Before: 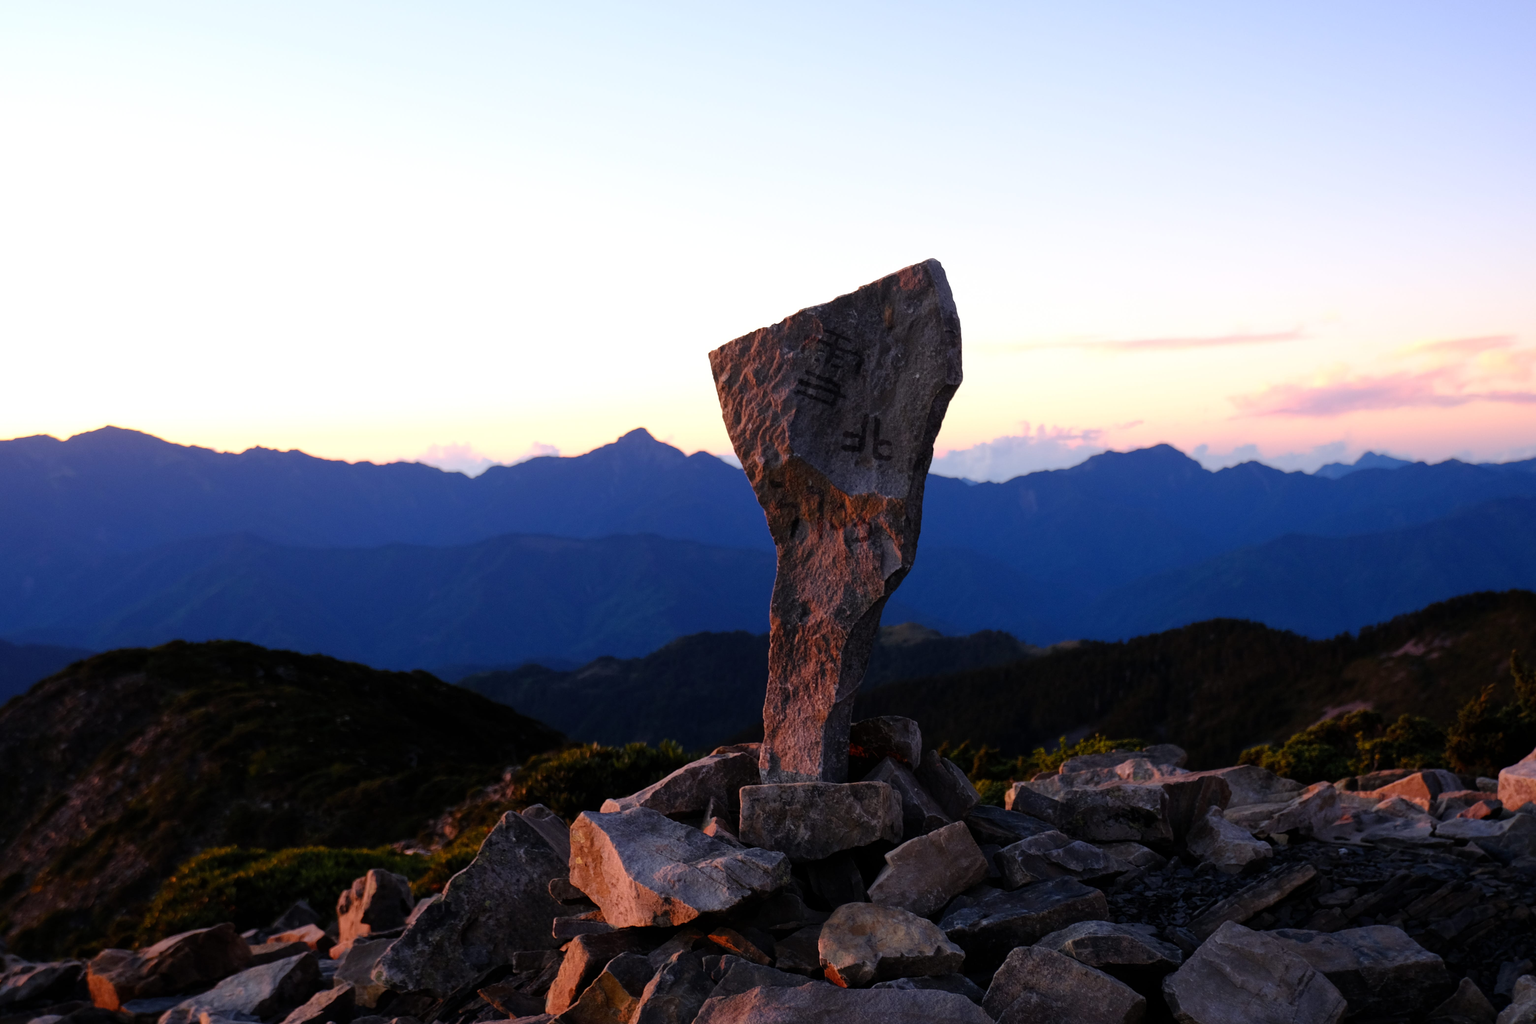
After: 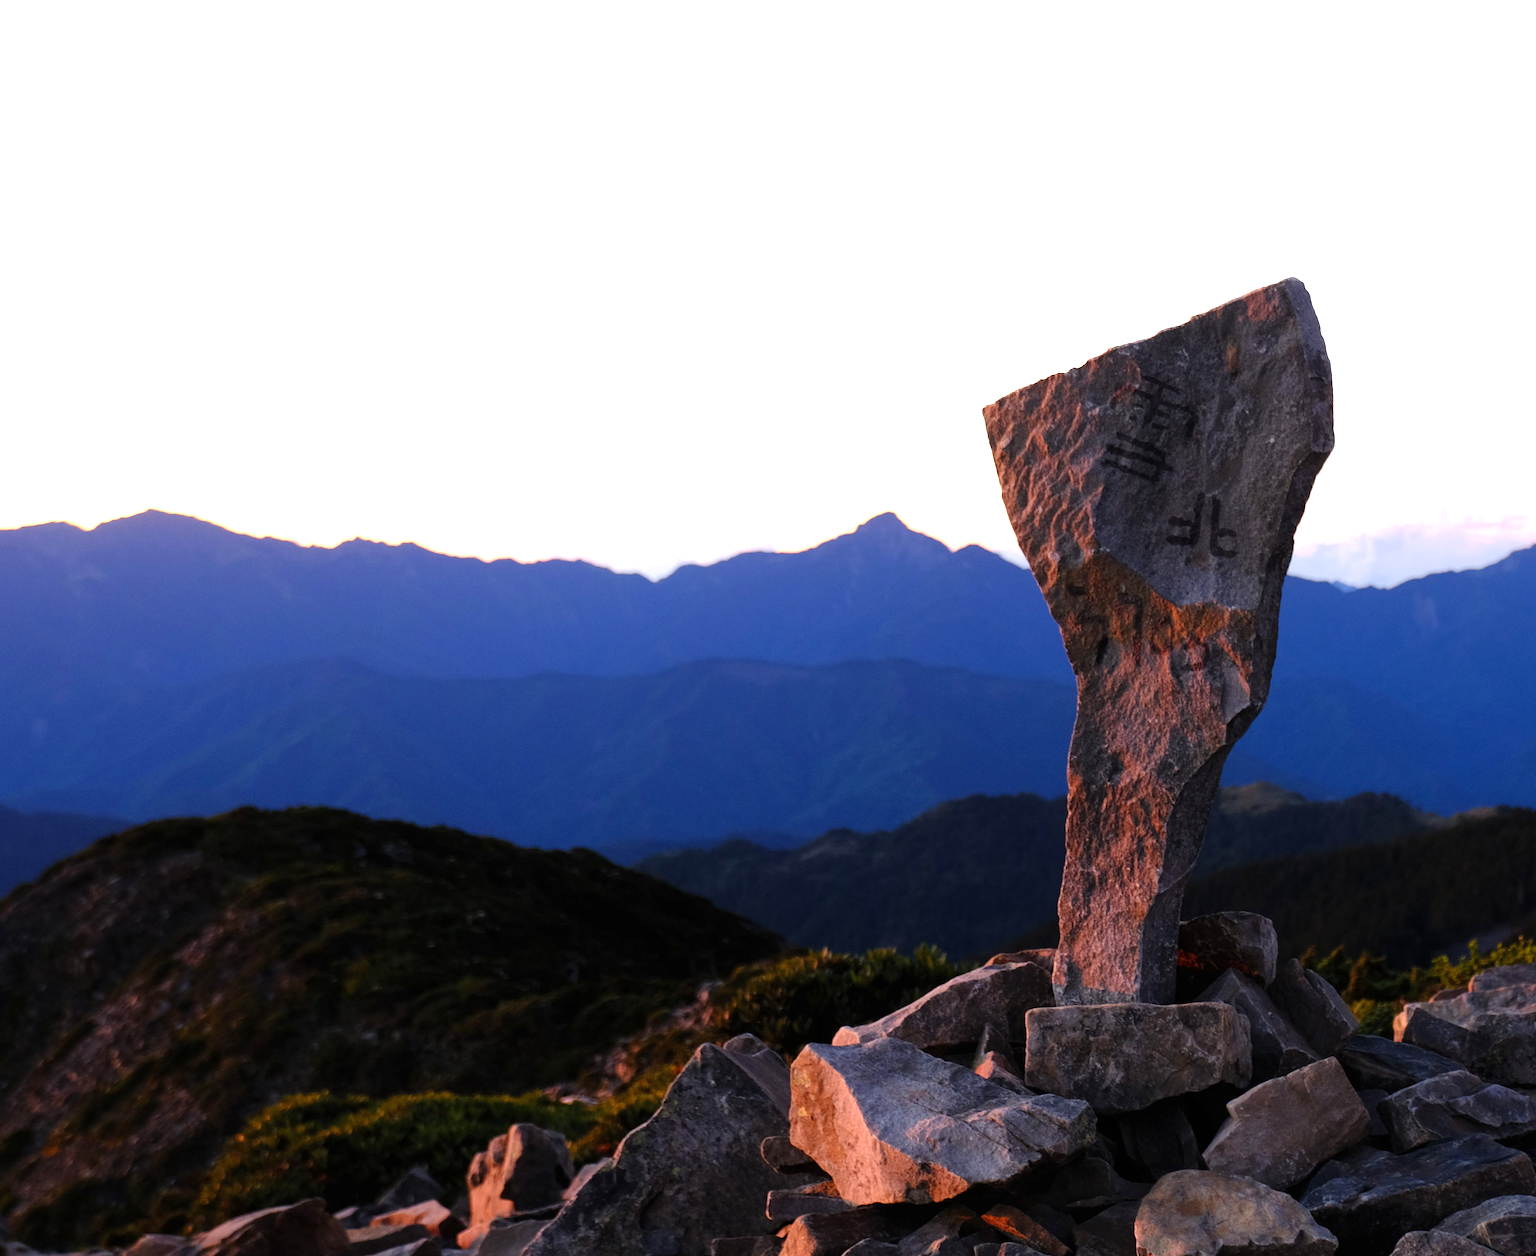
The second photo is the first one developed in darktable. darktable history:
crop: top 5.739%, right 27.844%, bottom 5.722%
tone equalizer: mask exposure compensation -0.489 EV
exposure: black level correction 0, exposure 0.702 EV, compensate exposure bias true, compensate highlight preservation false
